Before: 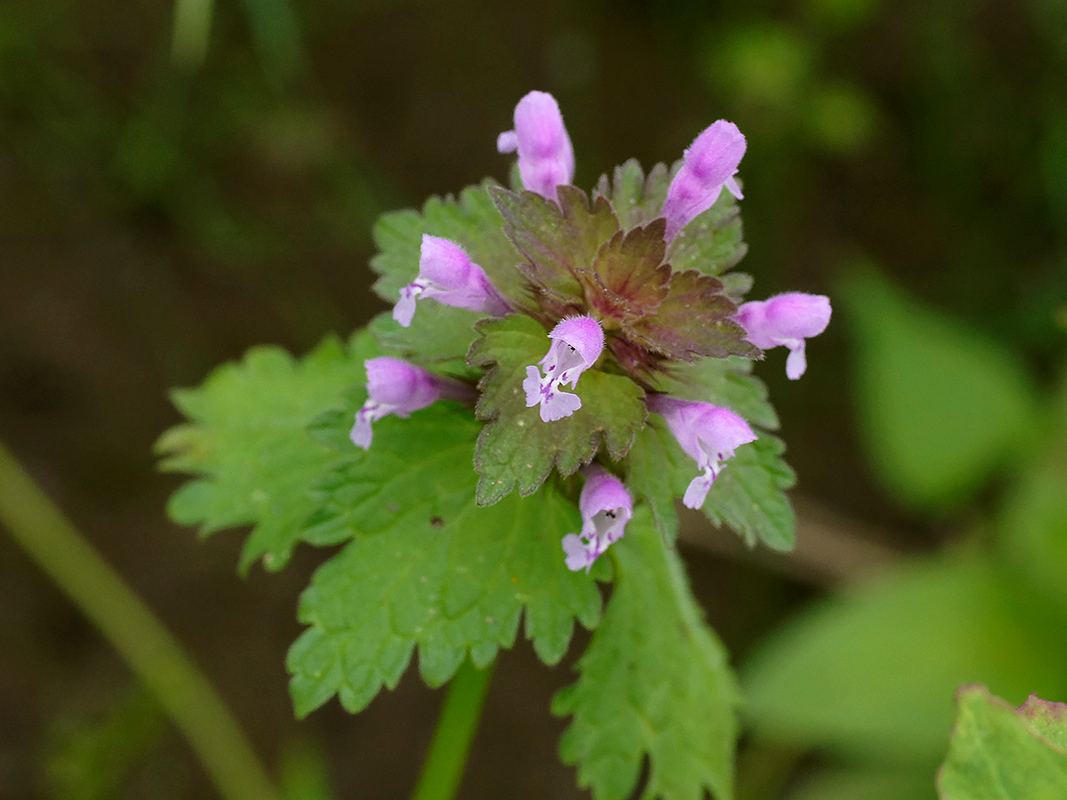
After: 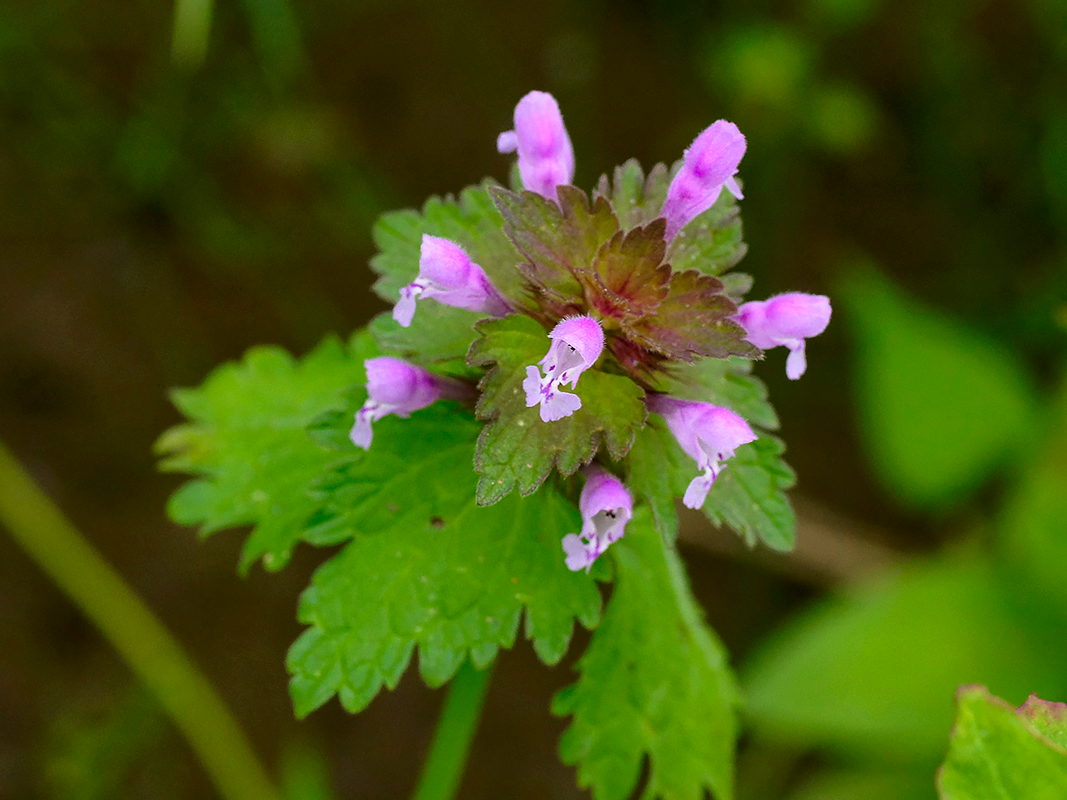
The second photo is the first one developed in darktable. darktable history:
color correction: saturation 1.34
local contrast: mode bilateral grid, contrast 20, coarseness 50, detail 120%, midtone range 0.2
